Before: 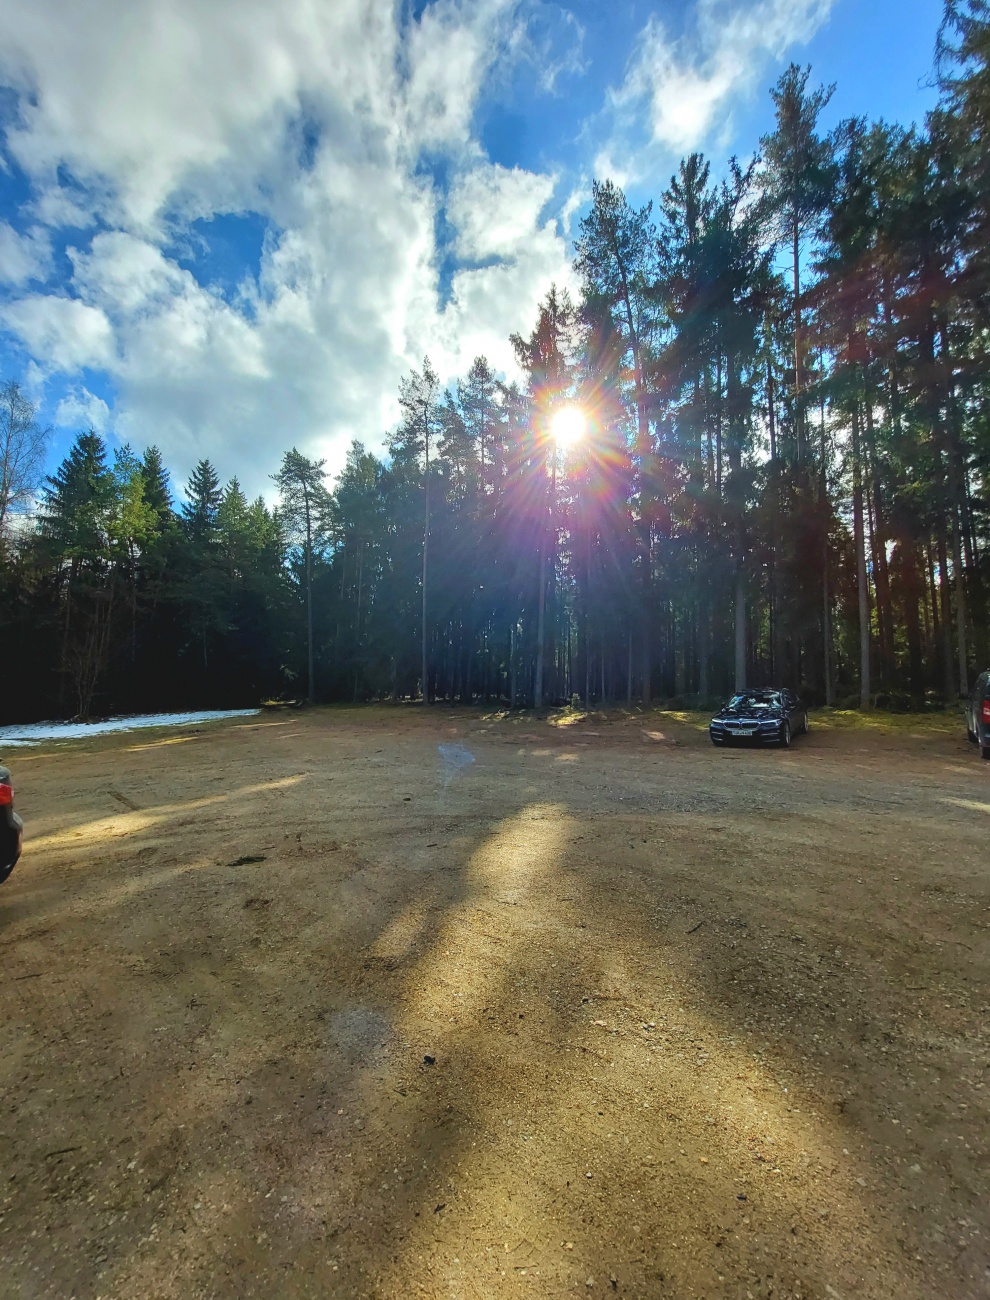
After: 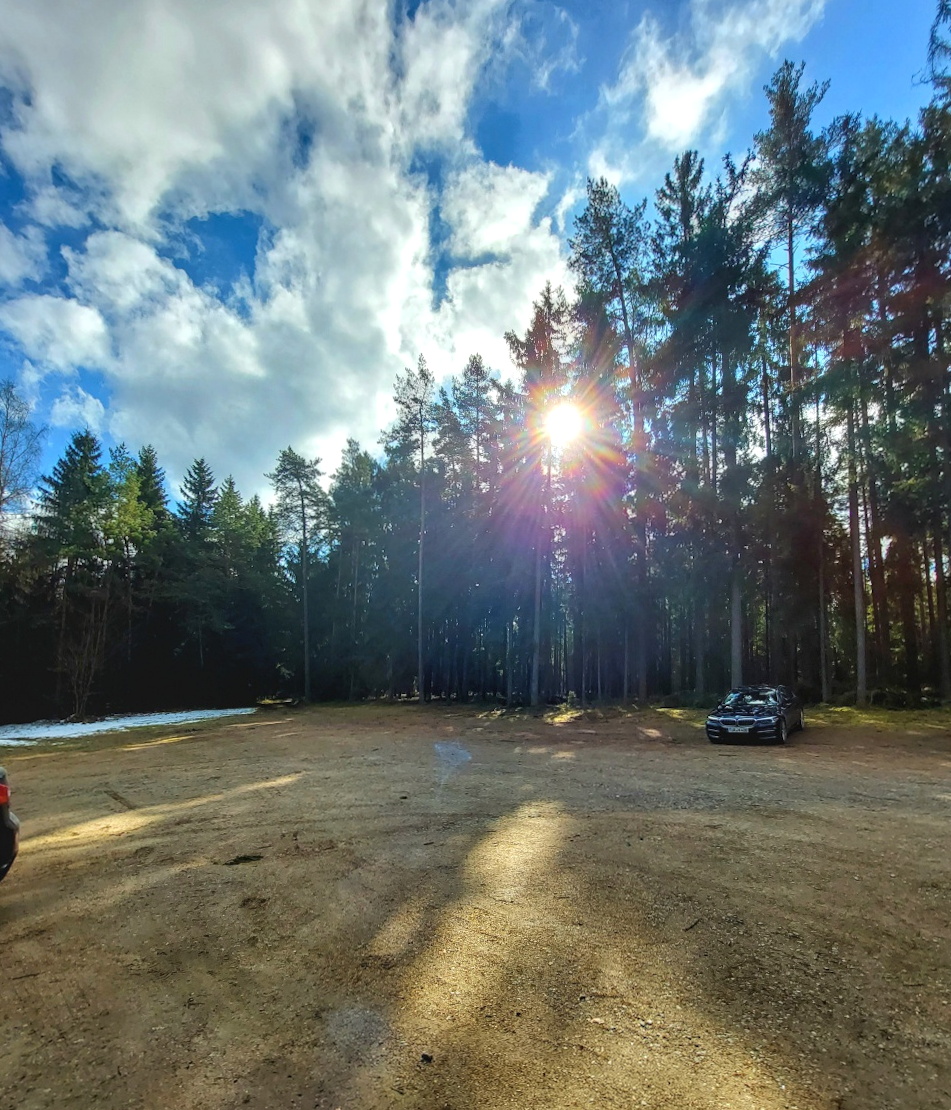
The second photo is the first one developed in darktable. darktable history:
rotate and perspective: automatic cropping original format, crop left 0, crop top 0
white balance: emerald 1
local contrast: on, module defaults
crop and rotate: angle 0.2°, left 0.275%, right 3.127%, bottom 14.18%
